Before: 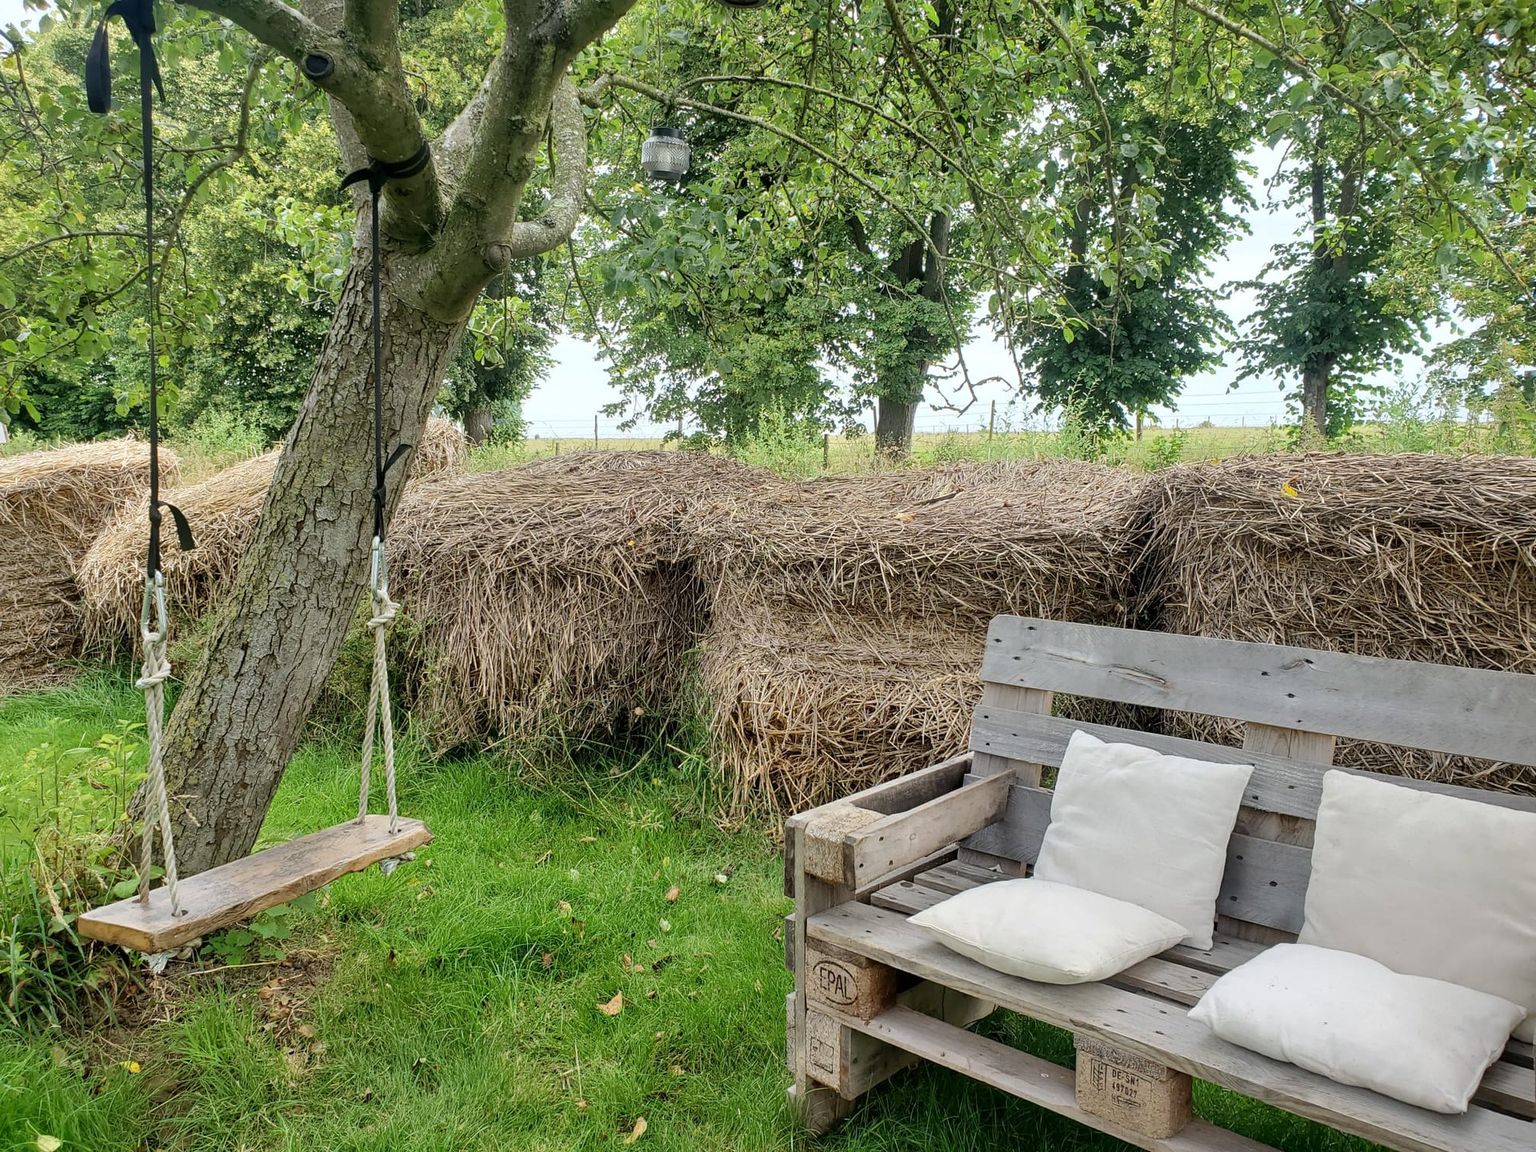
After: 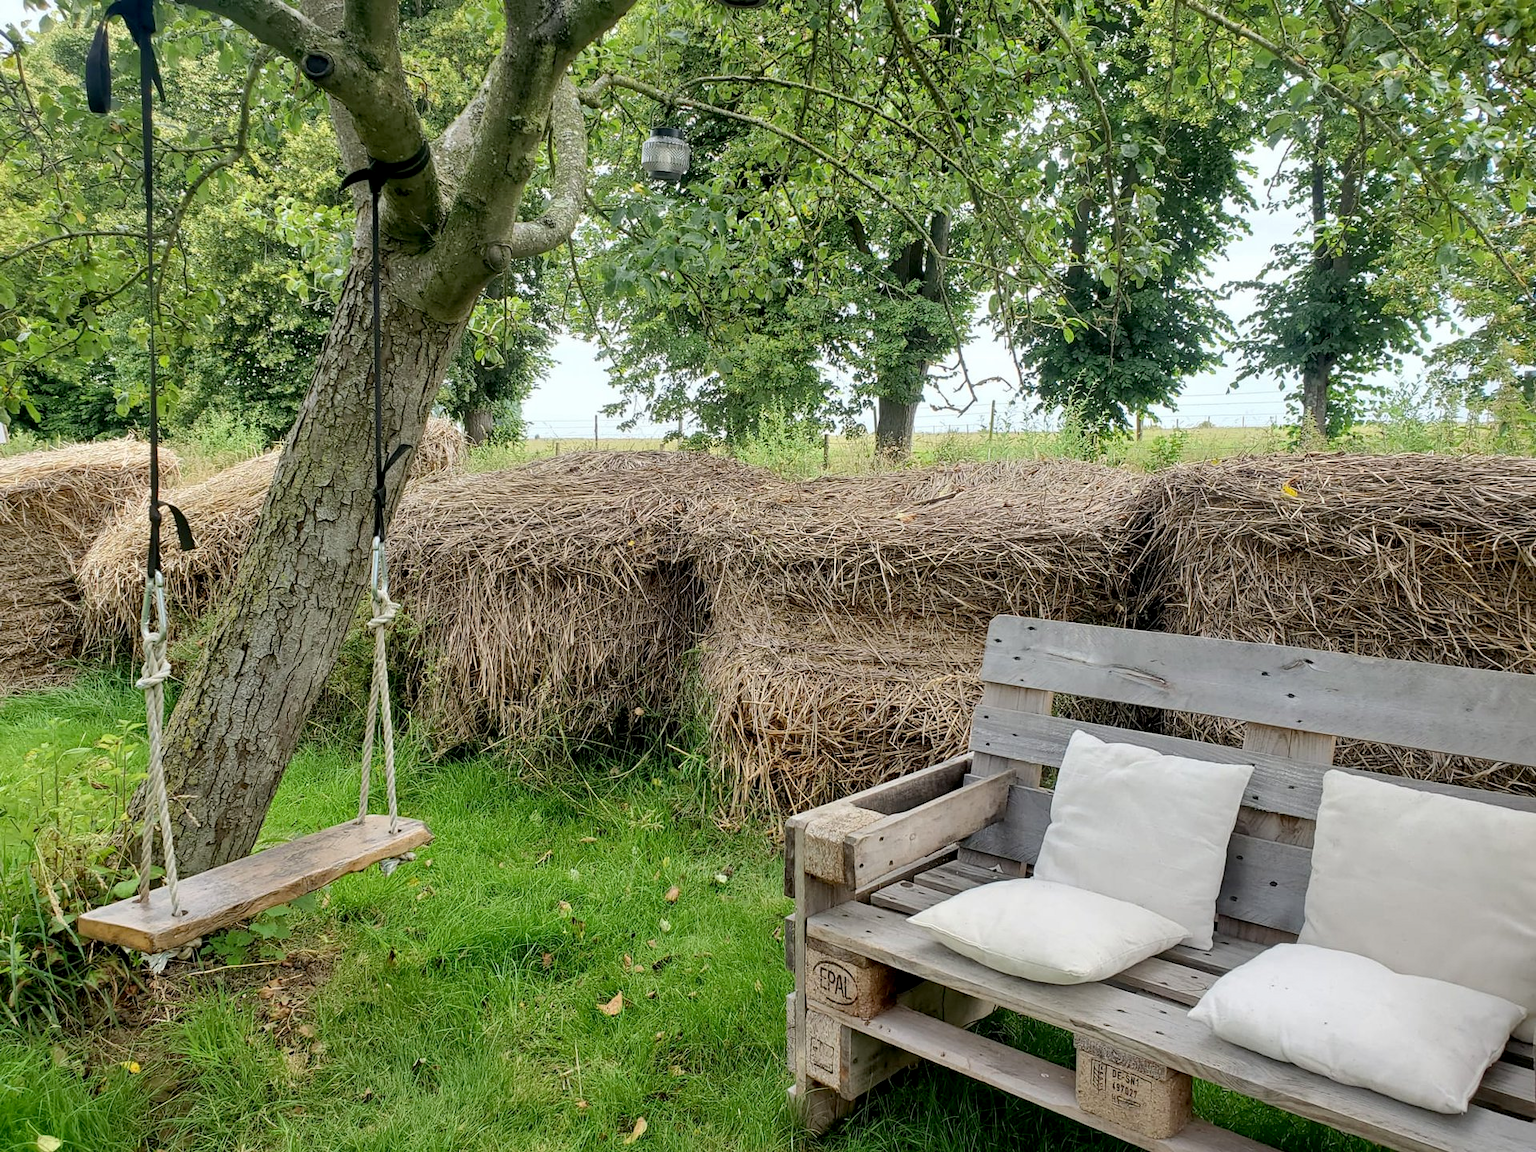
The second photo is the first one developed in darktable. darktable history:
color zones: curves: ch0 [(0, 0.5) (0.143, 0.5) (0.286, 0.5) (0.429, 0.5) (0.571, 0.5) (0.714, 0.476) (0.857, 0.5) (1, 0.5)]; ch2 [(0, 0.5) (0.143, 0.5) (0.286, 0.5) (0.429, 0.5) (0.571, 0.5) (0.714, 0.487) (0.857, 0.5) (1, 0.5)]
exposure: black level correction 0.005, exposure 0.001 EV, compensate highlight preservation false
